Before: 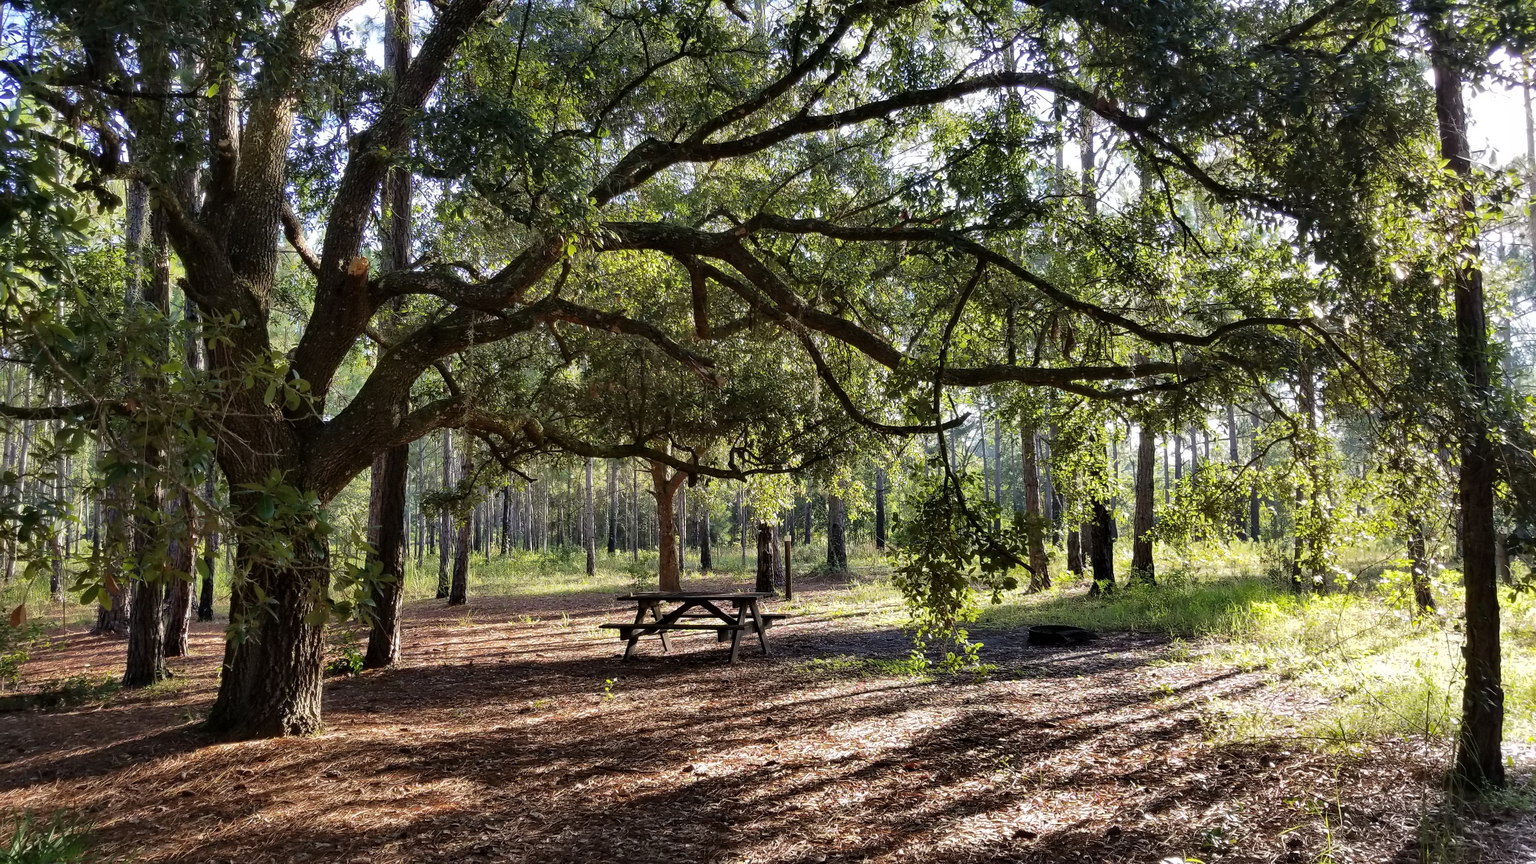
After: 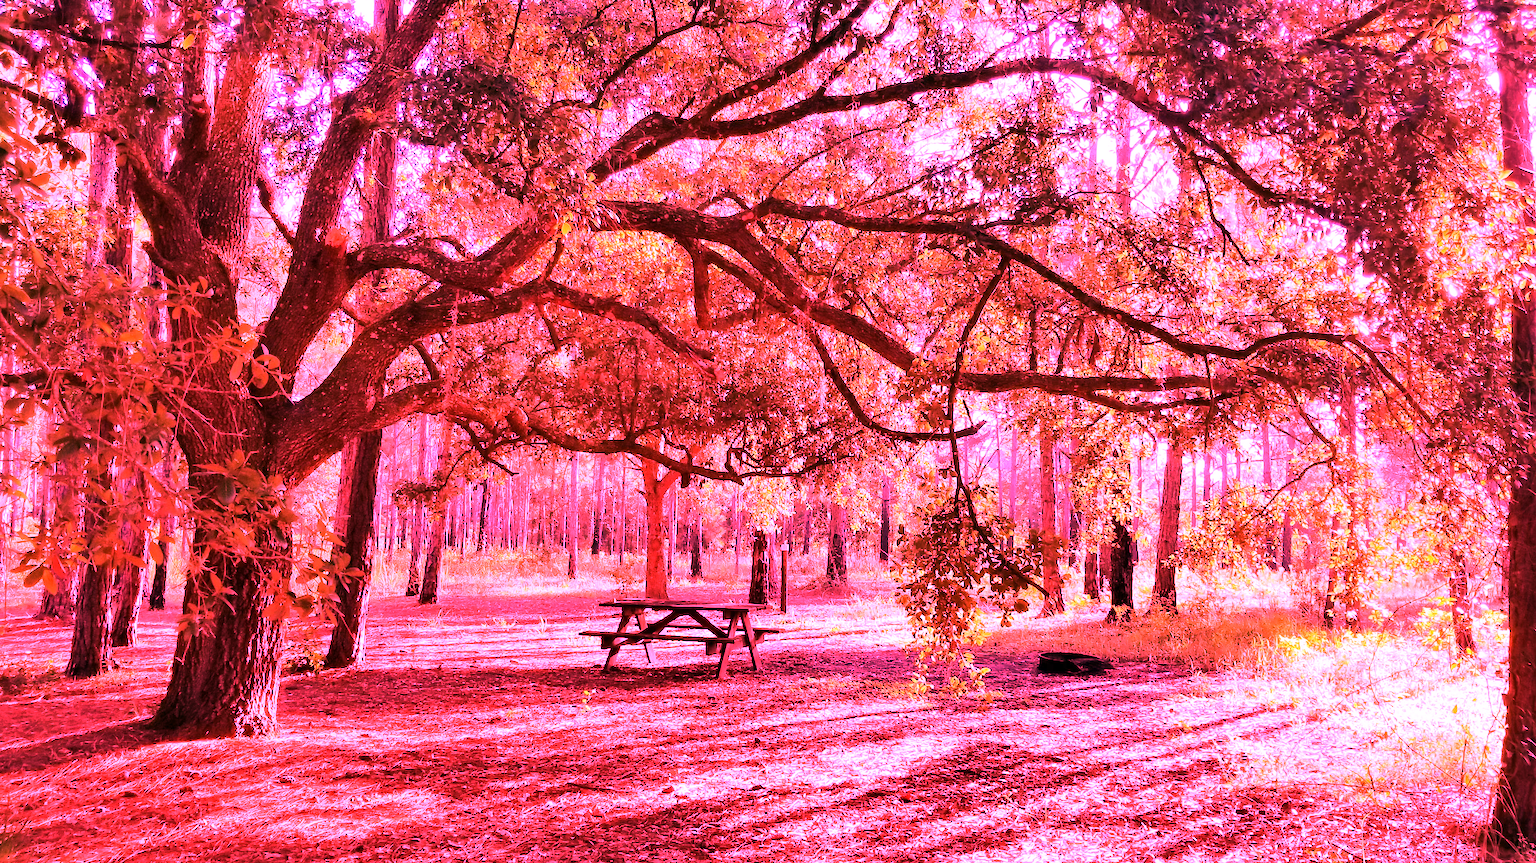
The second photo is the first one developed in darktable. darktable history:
crop and rotate: angle -2.38°
white balance: red 4.26, blue 1.802
